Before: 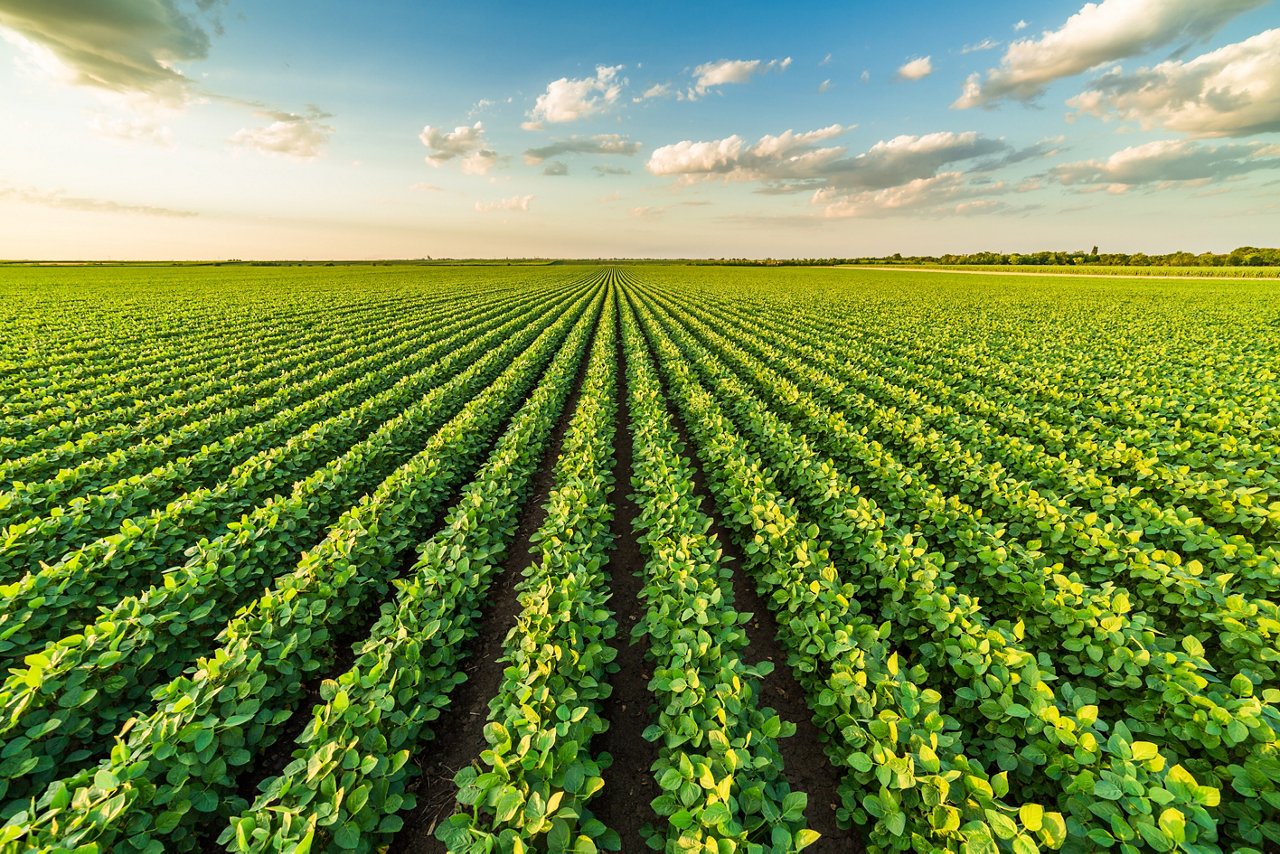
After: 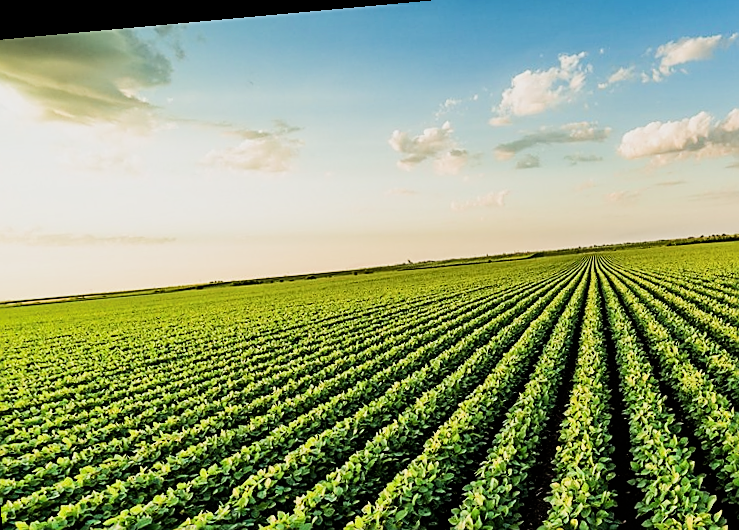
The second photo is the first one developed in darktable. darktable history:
crop and rotate: left 3.047%, top 7.509%, right 42.236%, bottom 37.598%
tone equalizer: -8 EV -0.417 EV, -7 EV -0.389 EV, -6 EV -0.333 EV, -5 EV -0.222 EV, -3 EV 0.222 EV, -2 EV 0.333 EV, -1 EV 0.389 EV, +0 EV 0.417 EV, edges refinement/feathering 500, mask exposure compensation -1.57 EV, preserve details no
filmic rgb: black relative exposure -5 EV, hardness 2.88, contrast 1.3, highlights saturation mix -30%
sharpen: on, module defaults
rotate and perspective: rotation -5.2°, automatic cropping off
exposure: exposure -0.151 EV, compensate highlight preservation false
